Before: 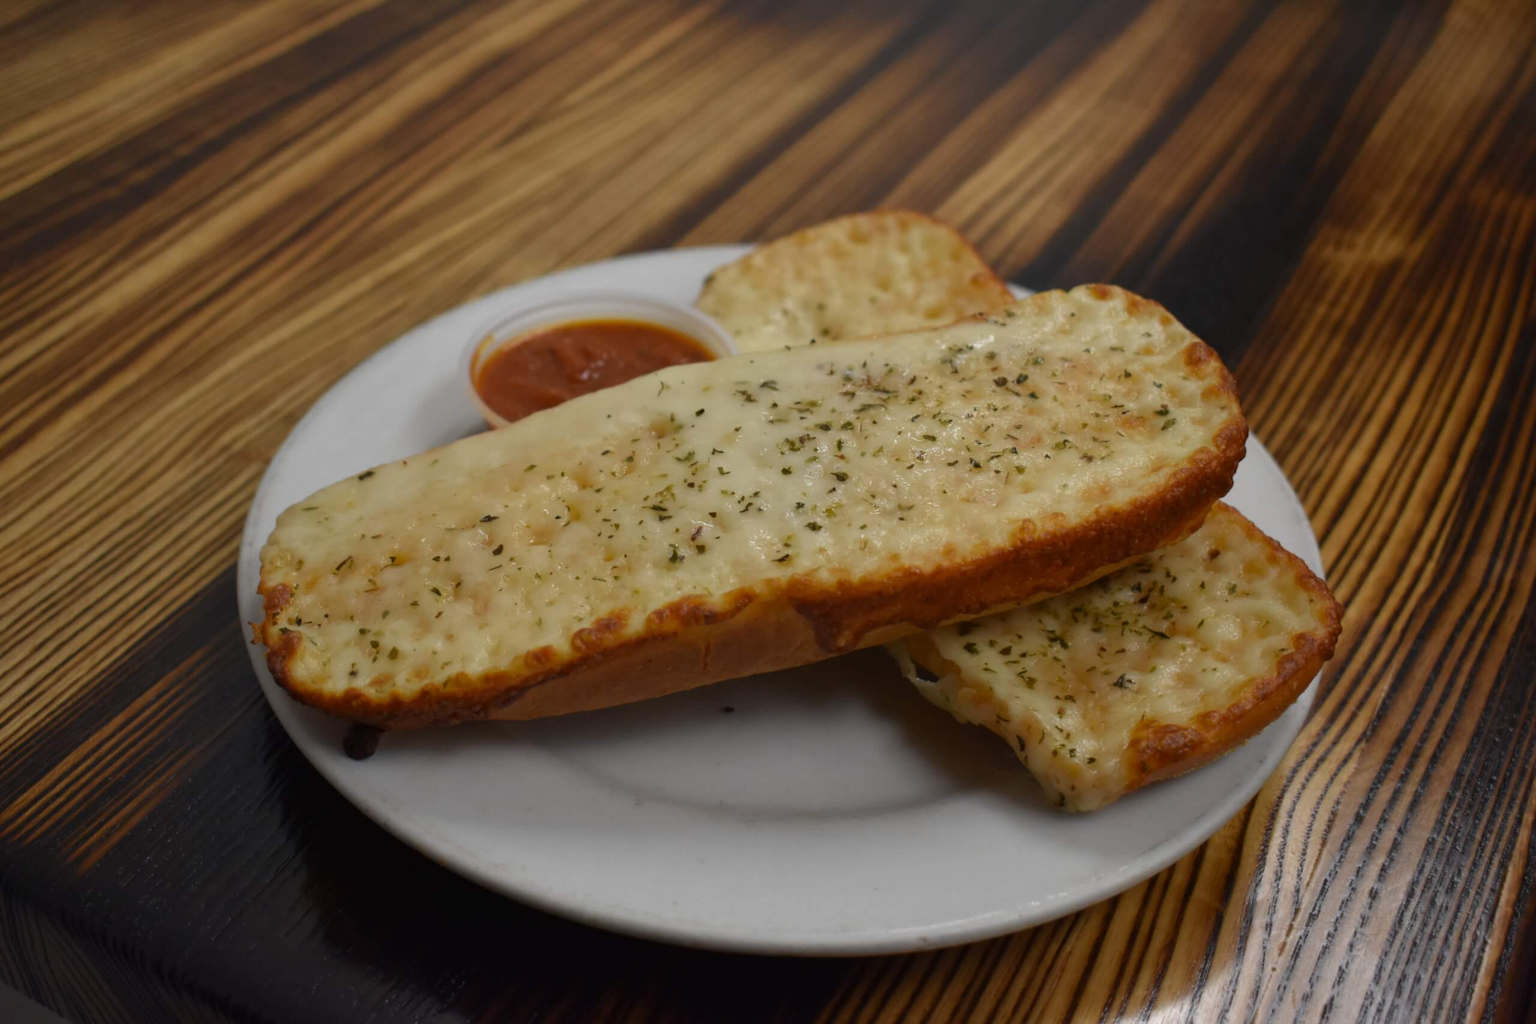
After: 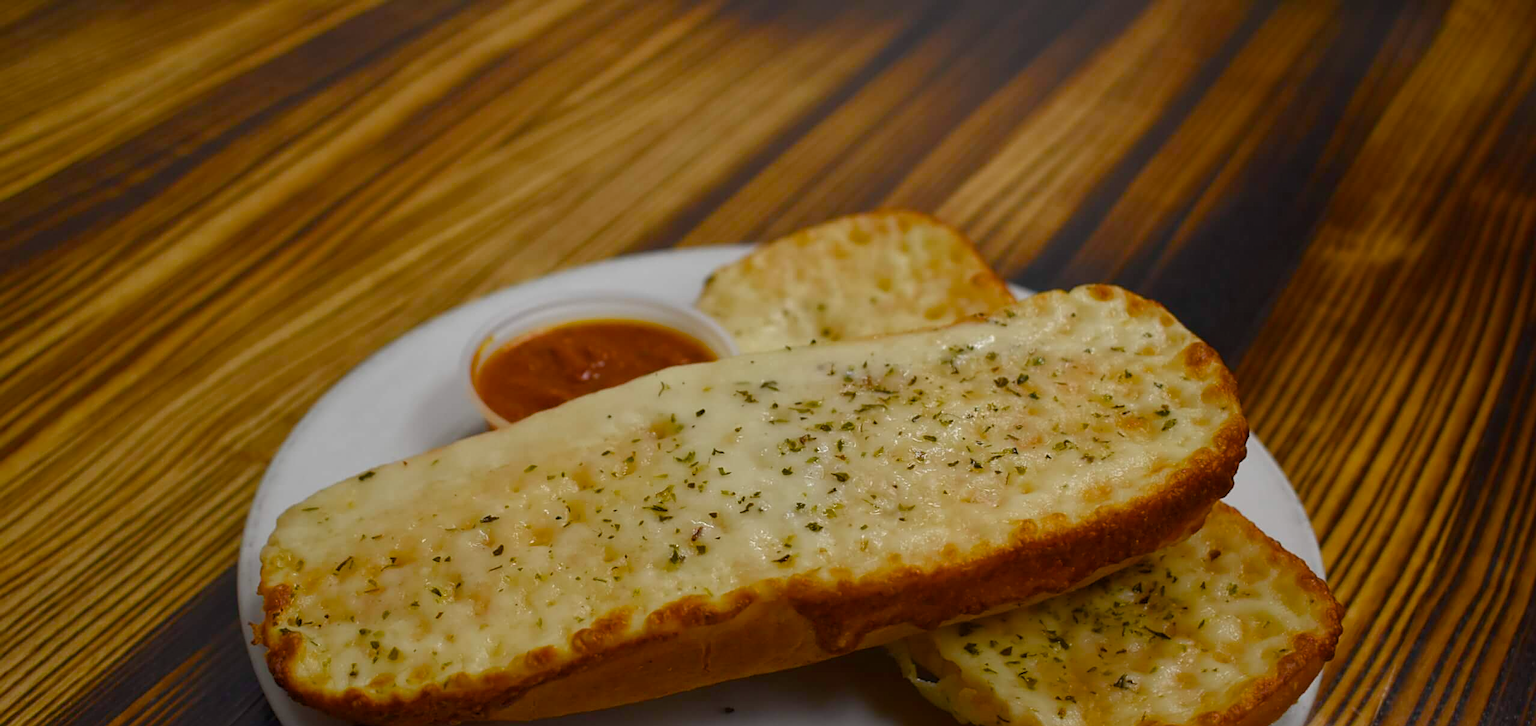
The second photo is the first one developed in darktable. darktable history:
crop: right 0.001%, bottom 29.07%
sharpen: on, module defaults
color balance rgb: perceptual saturation grading › global saturation 34.587%, perceptual saturation grading › highlights -29.993%, perceptual saturation grading › shadows 36.173%
